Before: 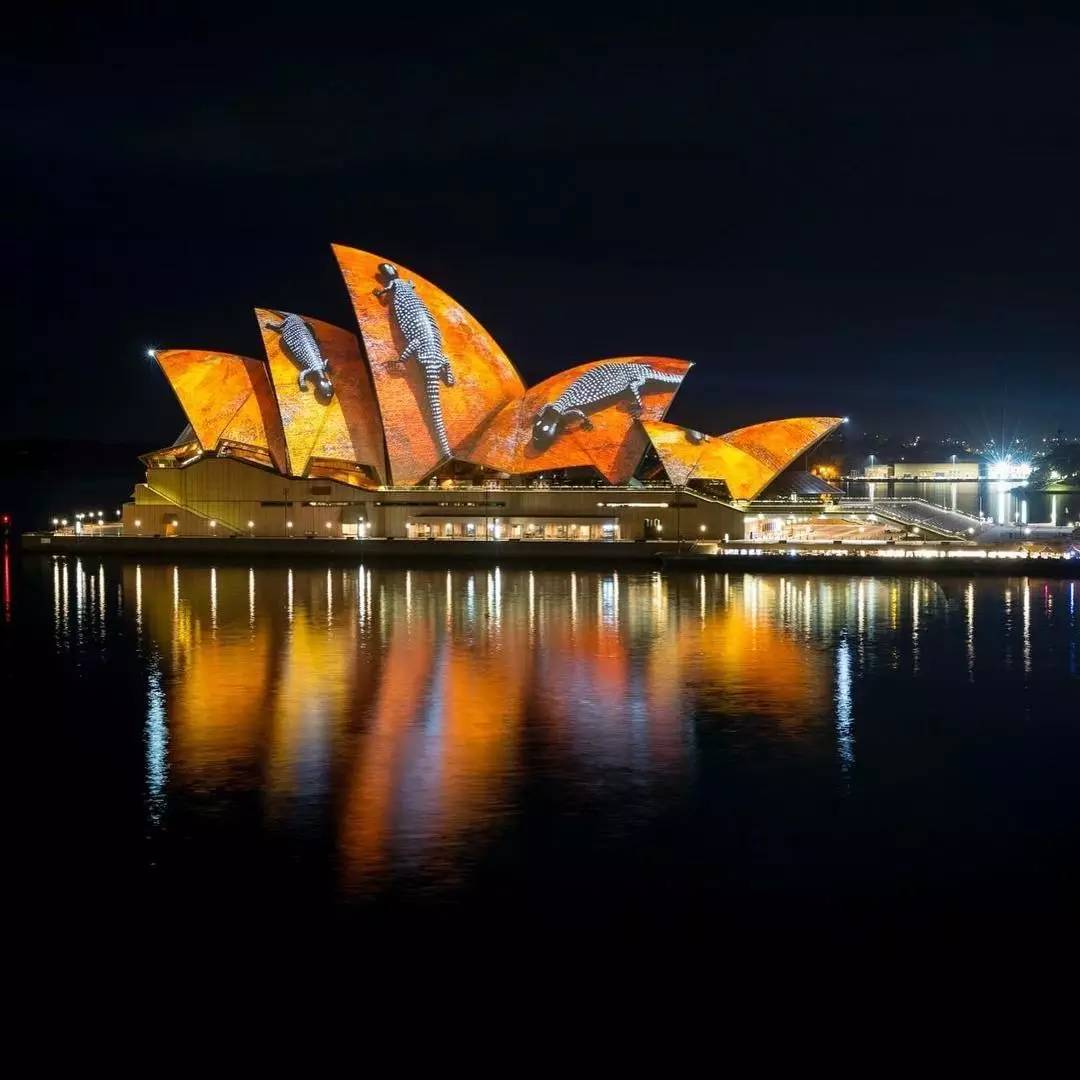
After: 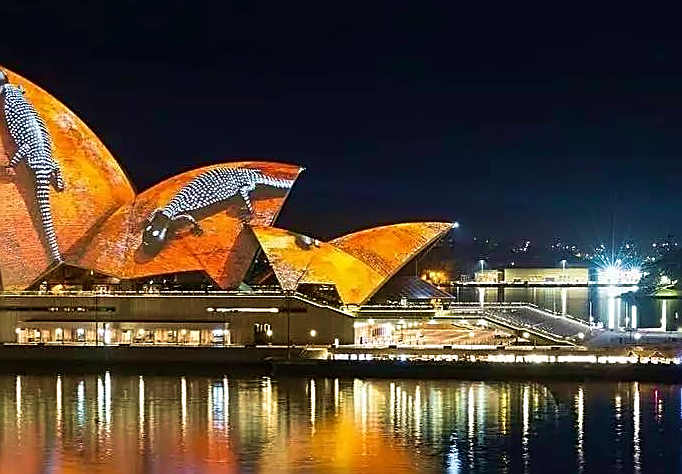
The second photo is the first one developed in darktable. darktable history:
crop: left 36.171%, top 18.124%, right 0.624%, bottom 37.961%
velvia: strength 44.75%
shadows and highlights: shadows -25.18, highlights 50.8, shadows color adjustment 99.14%, highlights color adjustment 0.211%, soften with gaussian
sharpen: radius 1.676, amount 1.295
